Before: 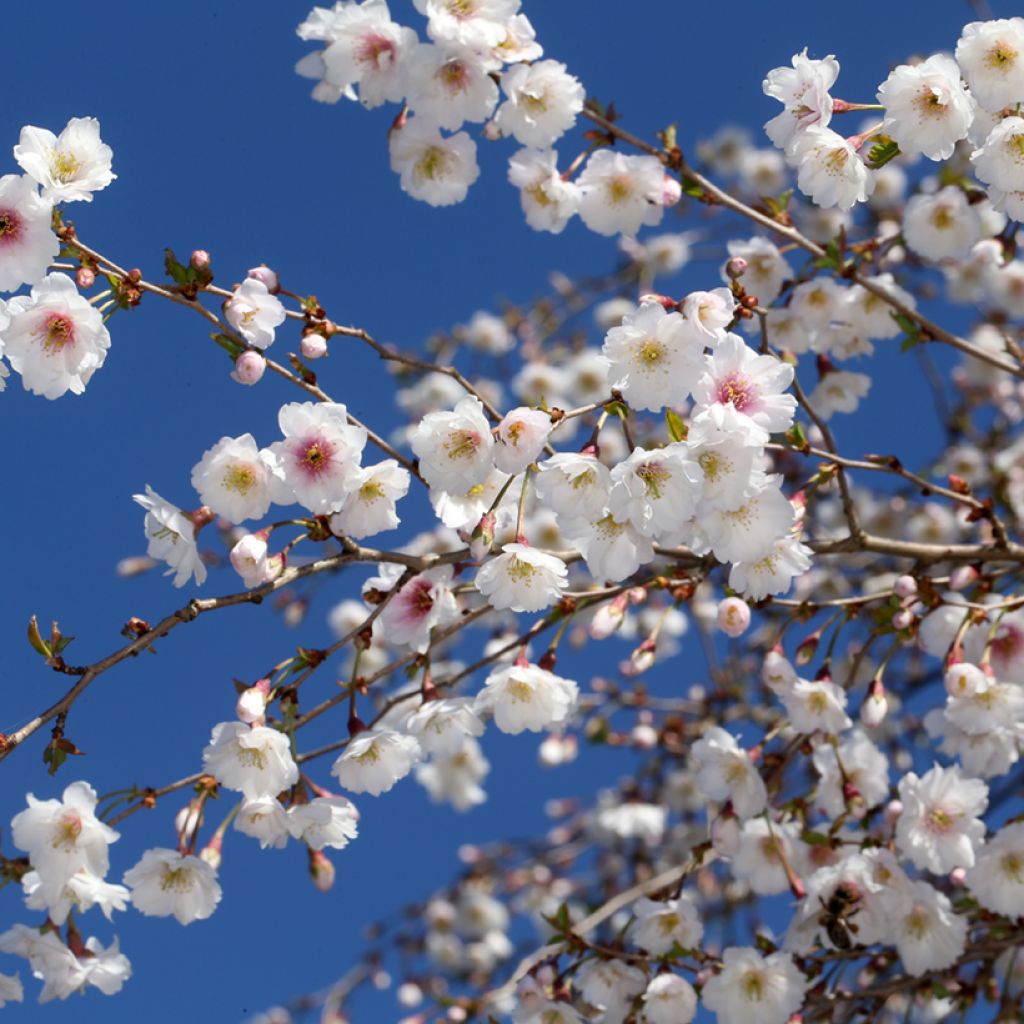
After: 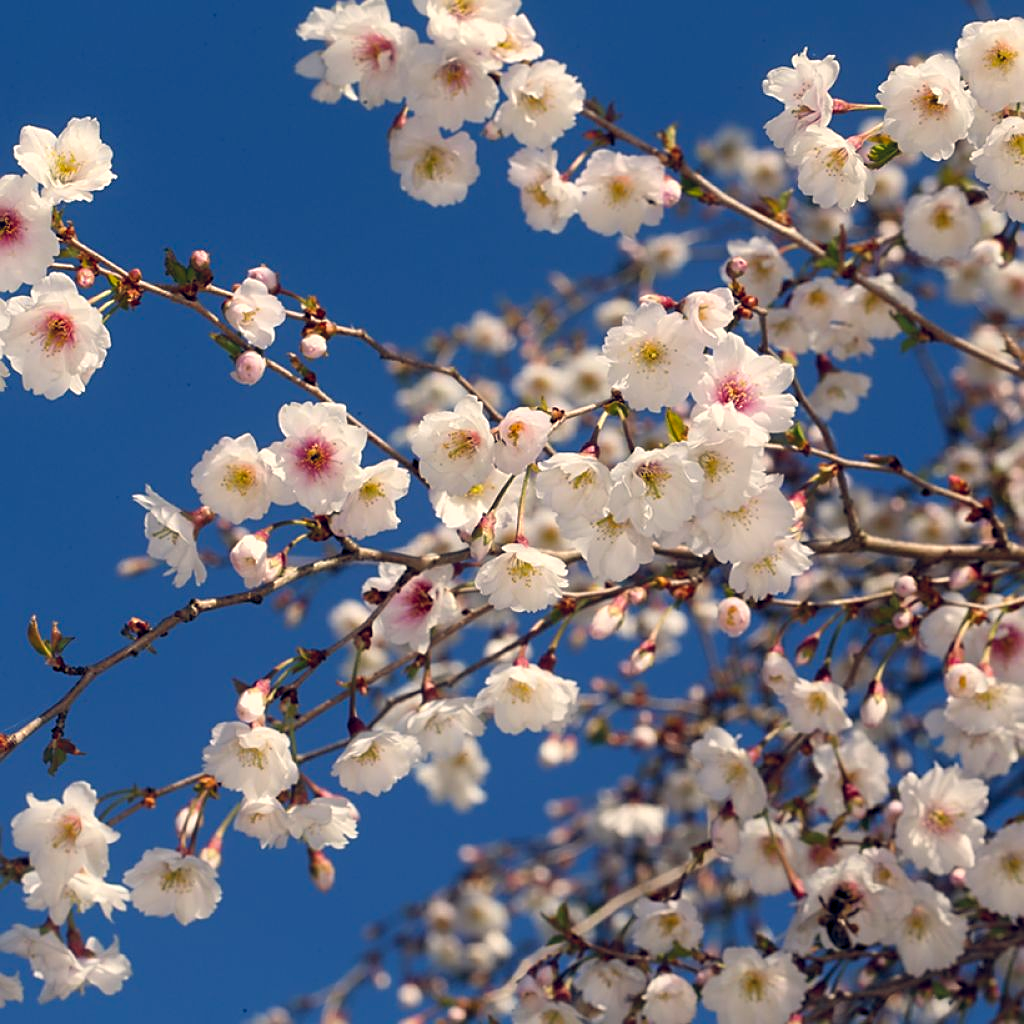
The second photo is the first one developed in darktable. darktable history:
white balance: red 1.045, blue 0.932
sharpen: on, module defaults
color balance rgb: shadows lift › hue 87.51°, highlights gain › chroma 1.35%, highlights gain › hue 55.1°, global offset › chroma 0.13%, global offset › hue 253.66°, perceptual saturation grading › global saturation 16.38%
